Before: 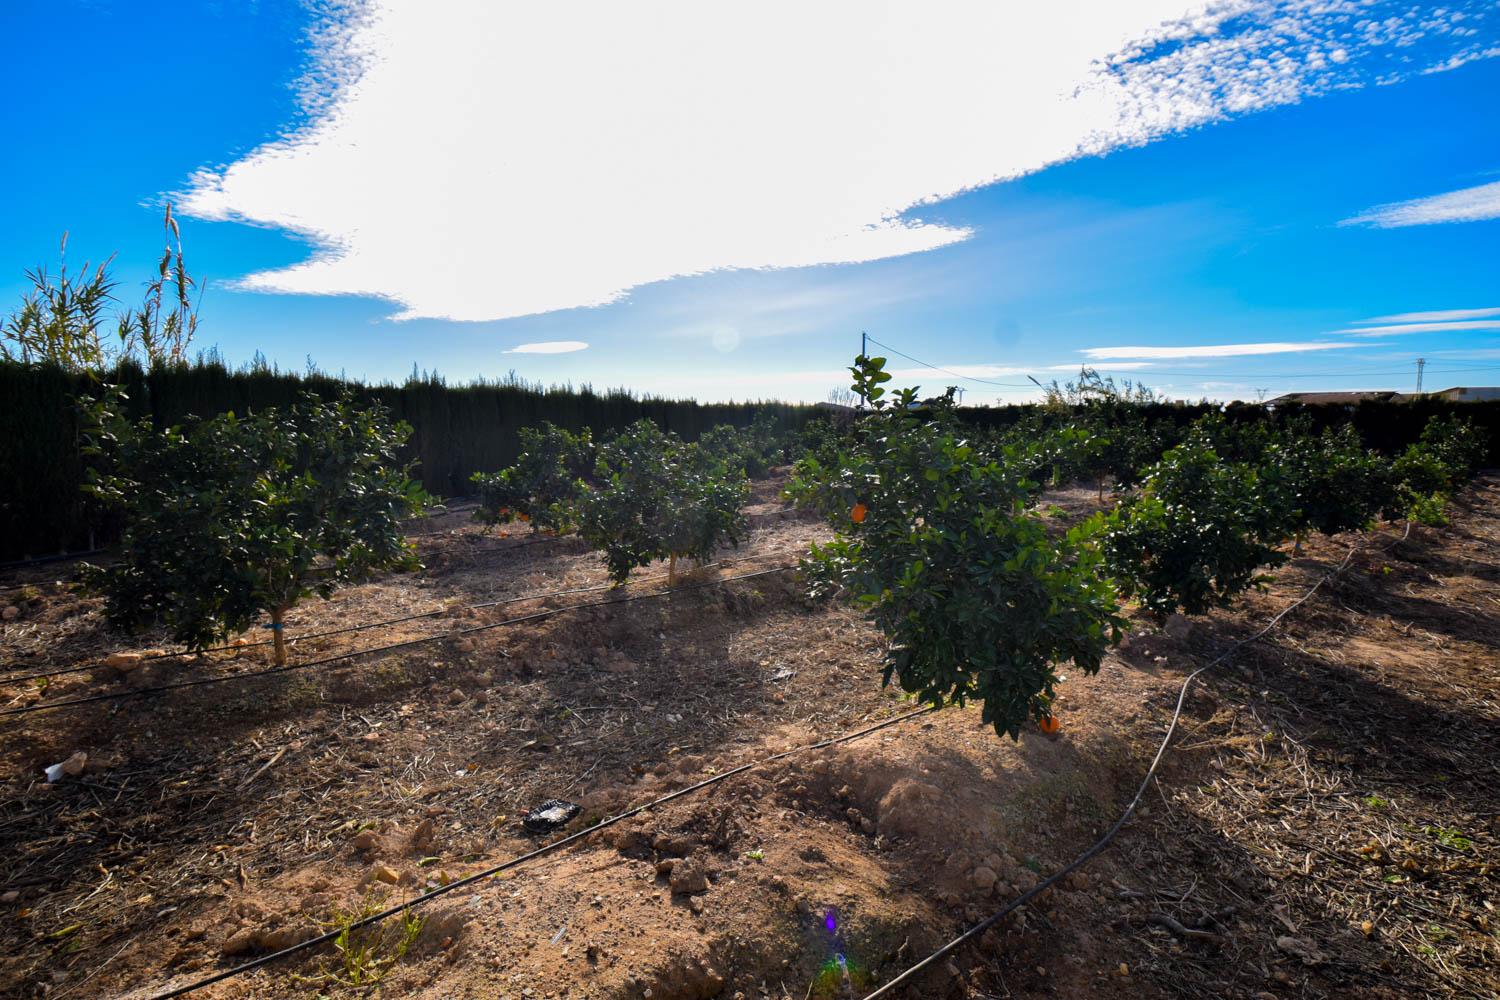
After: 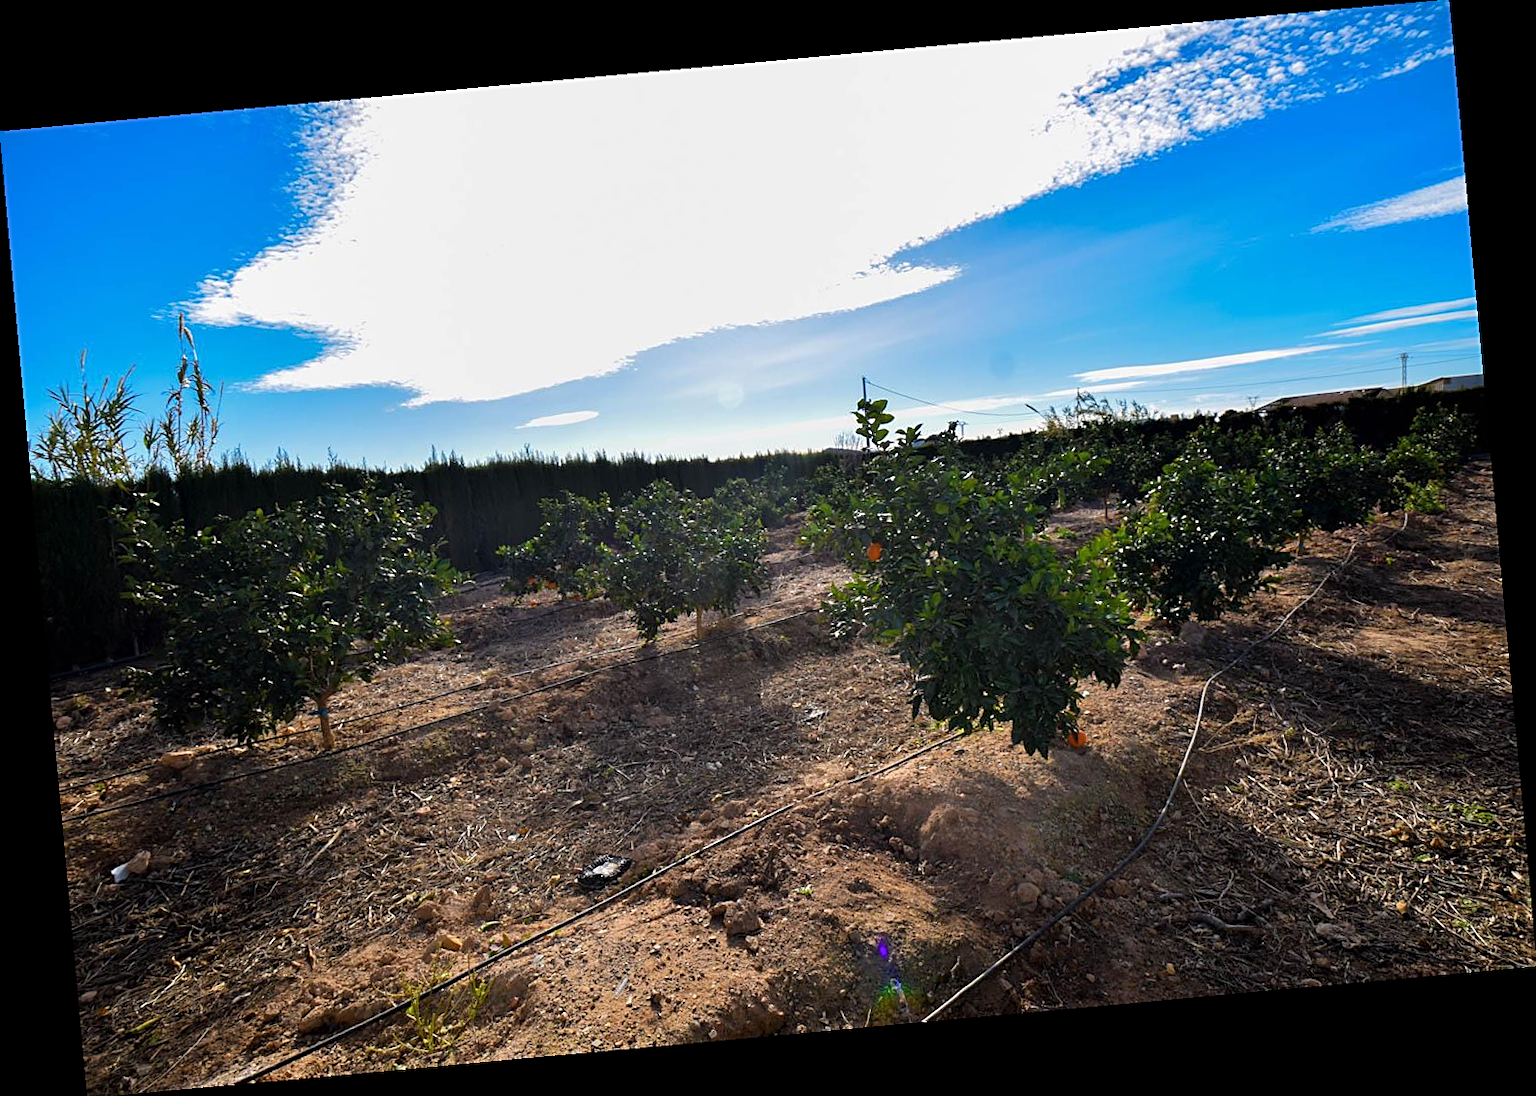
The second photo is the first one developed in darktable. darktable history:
sharpen: on, module defaults
rotate and perspective: rotation -5.2°, automatic cropping off
